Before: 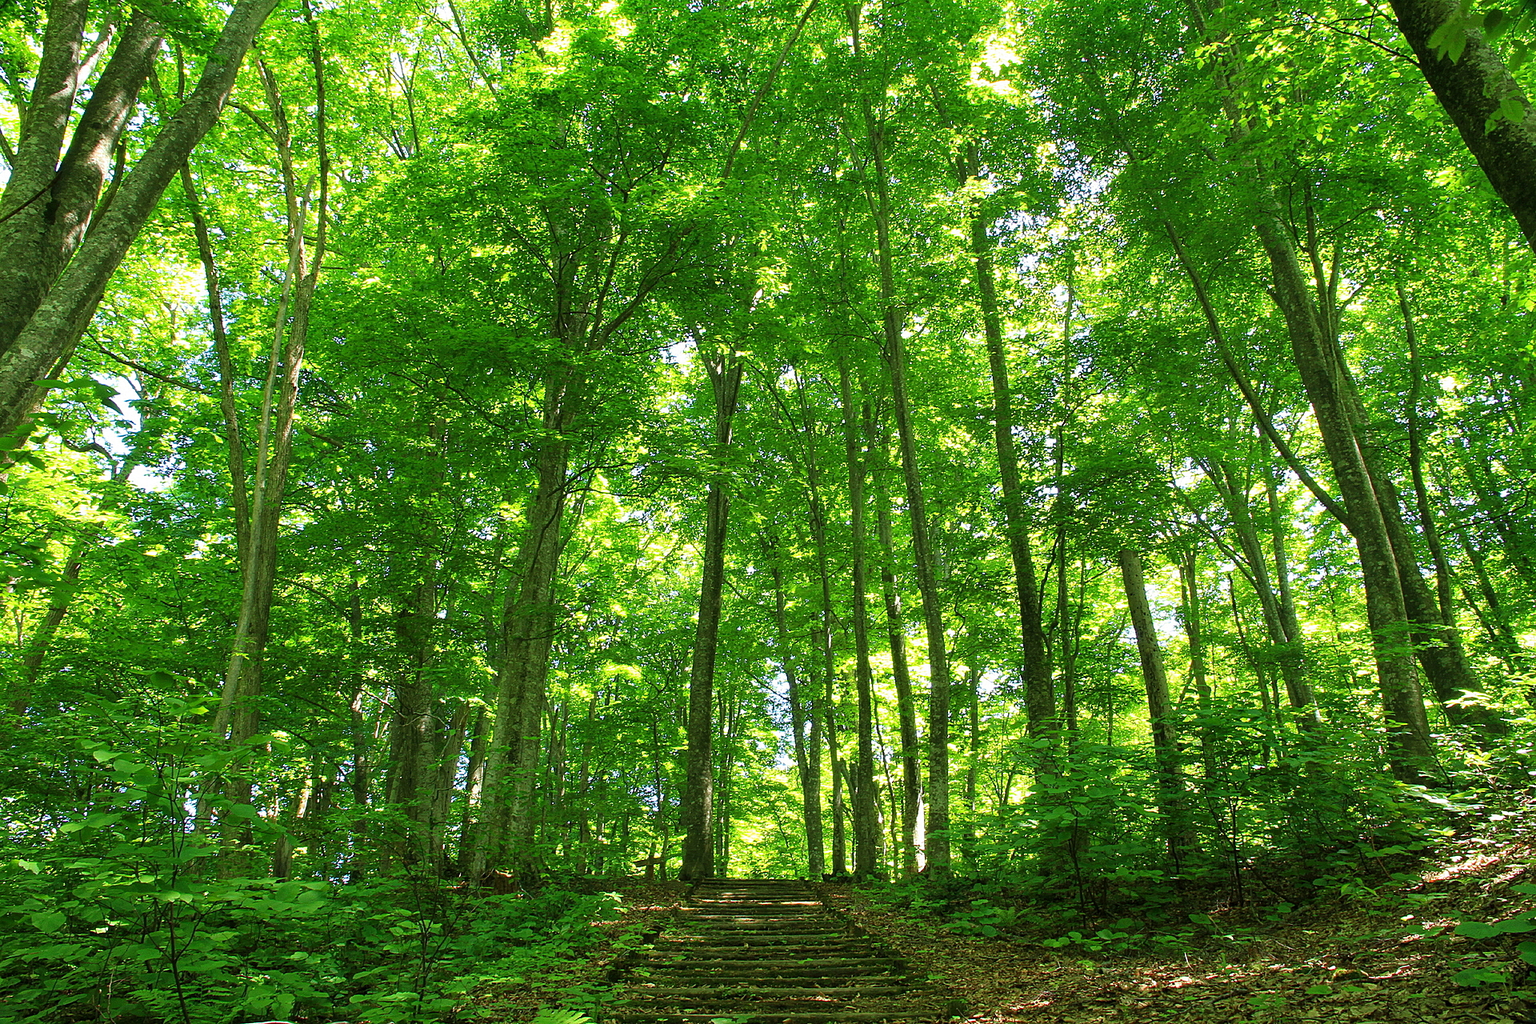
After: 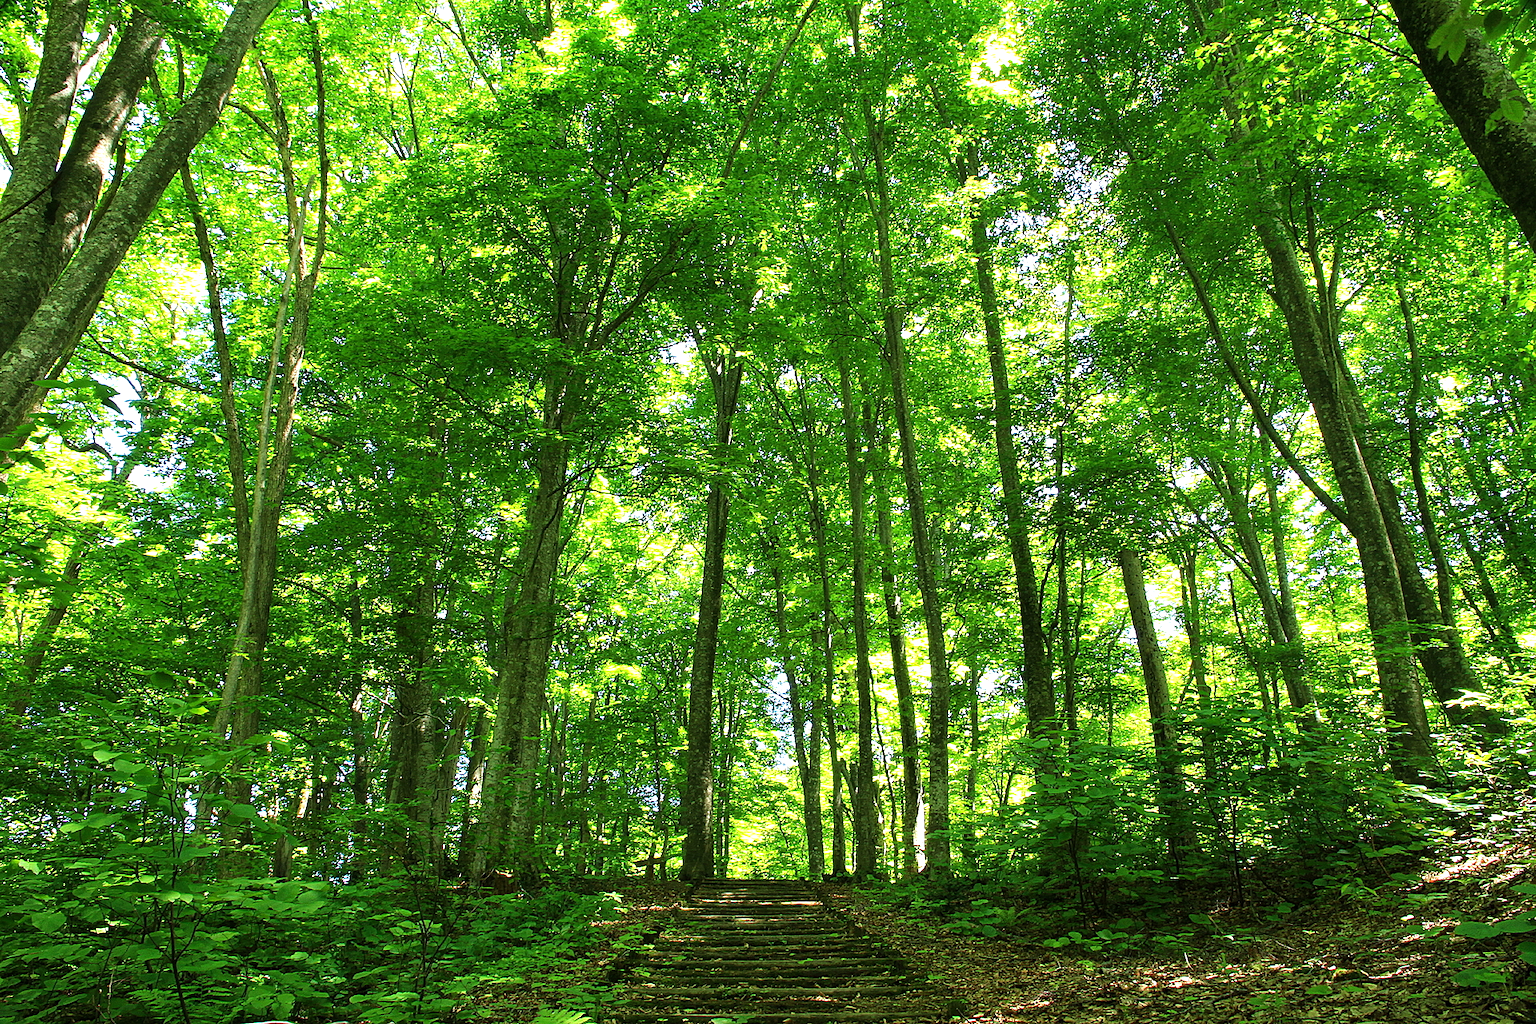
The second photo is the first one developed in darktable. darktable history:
tone equalizer: -8 EV -0.448 EV, -7 EV -0.416 EV, -6 EV -0.335 EV, -5 EV -0.226 EV, -3 EV 0.247 EV, -2 EV 0.358 EV, -1 EV 0.381 EV, +0 EV 0.446 EV, edges refinement/feathering 500, mask exposure compensation -1.57 EV, preserve details no
